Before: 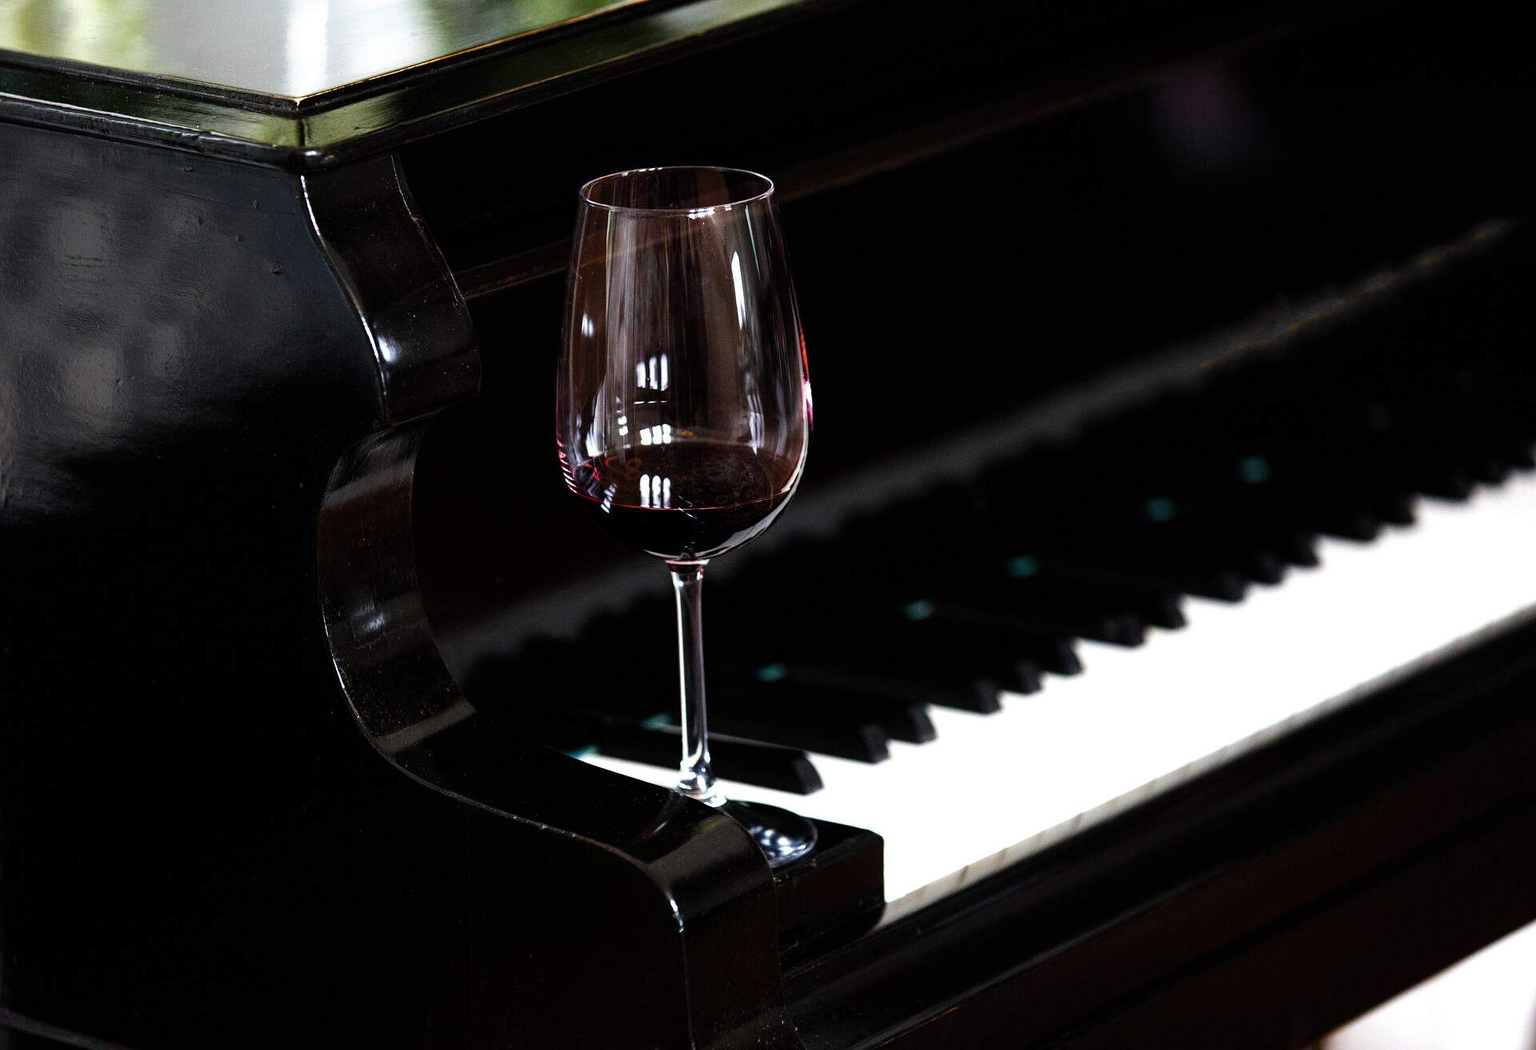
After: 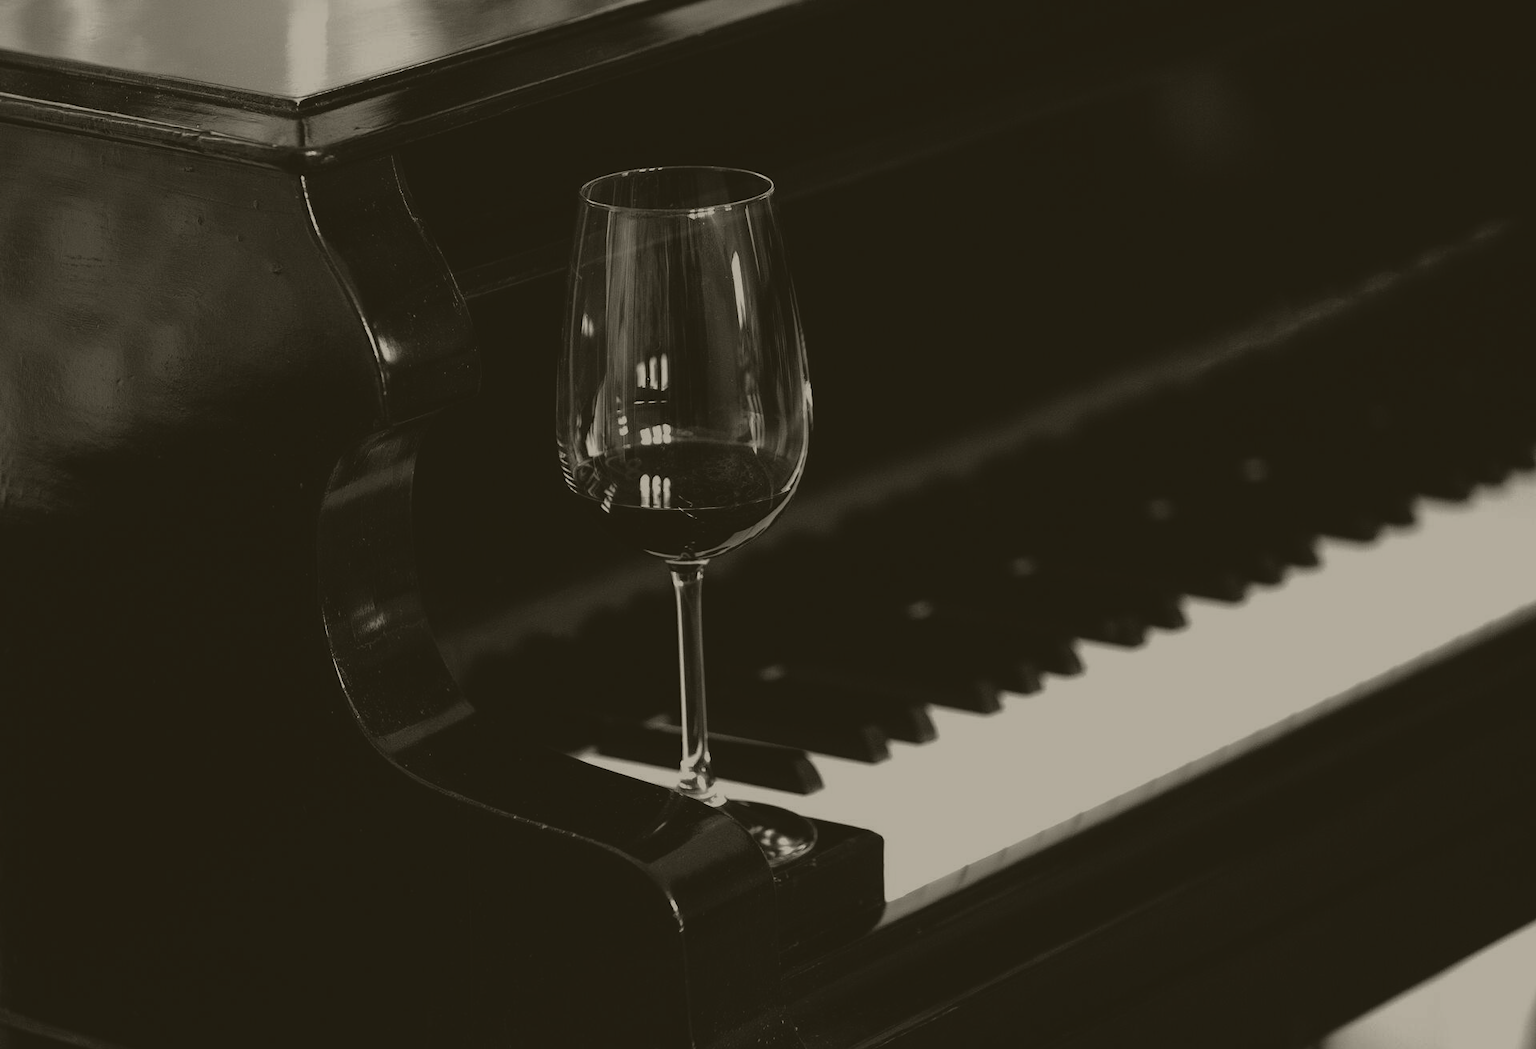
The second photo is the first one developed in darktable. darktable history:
rgb curve: curves: ch0 [(0, 0) (0.175, 0.154) (0.785, 0.663) (1, 1)]
colorize: hue 41.44°, saturation 22%, source mix 60%, lightness 10.61%
